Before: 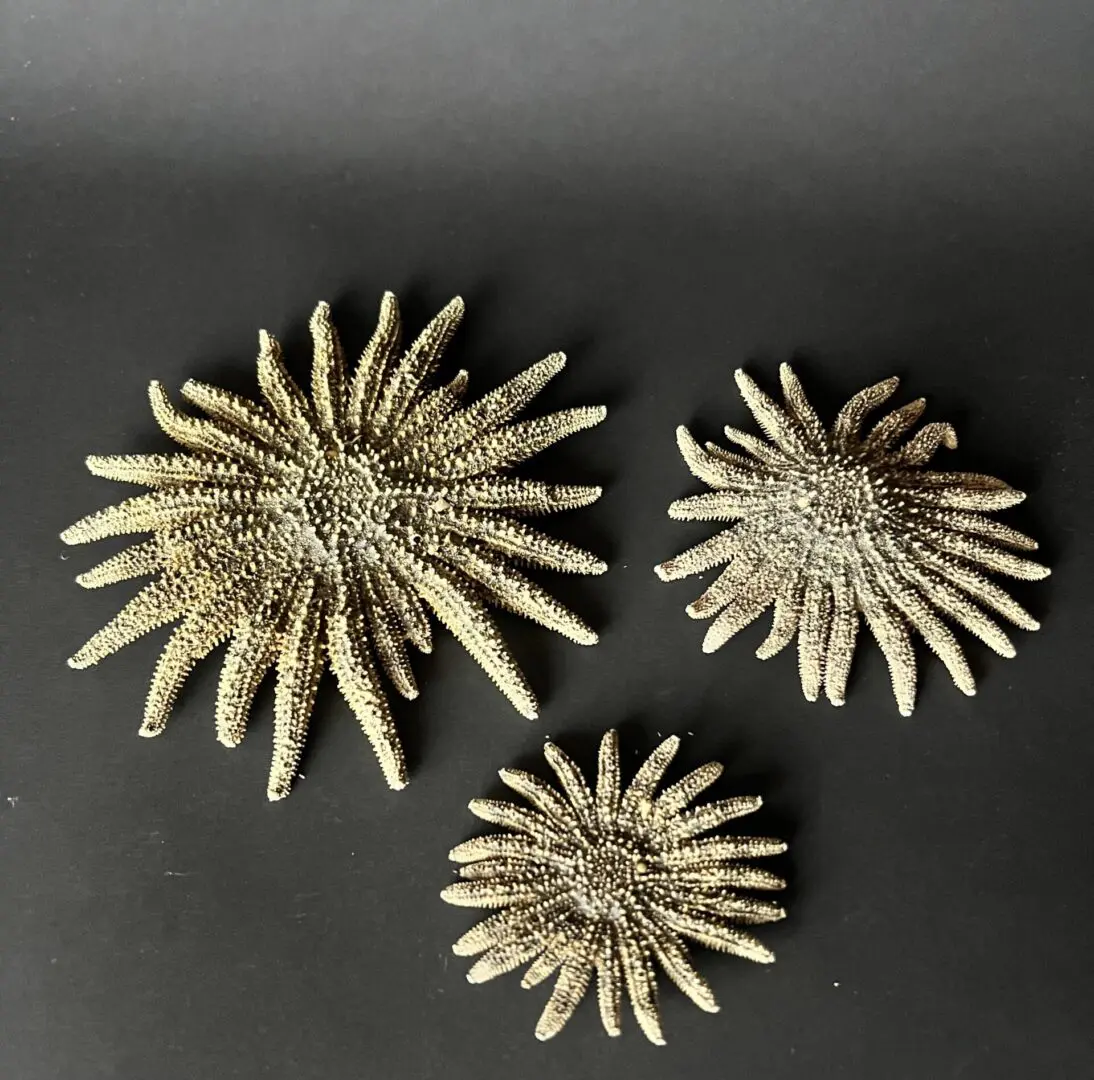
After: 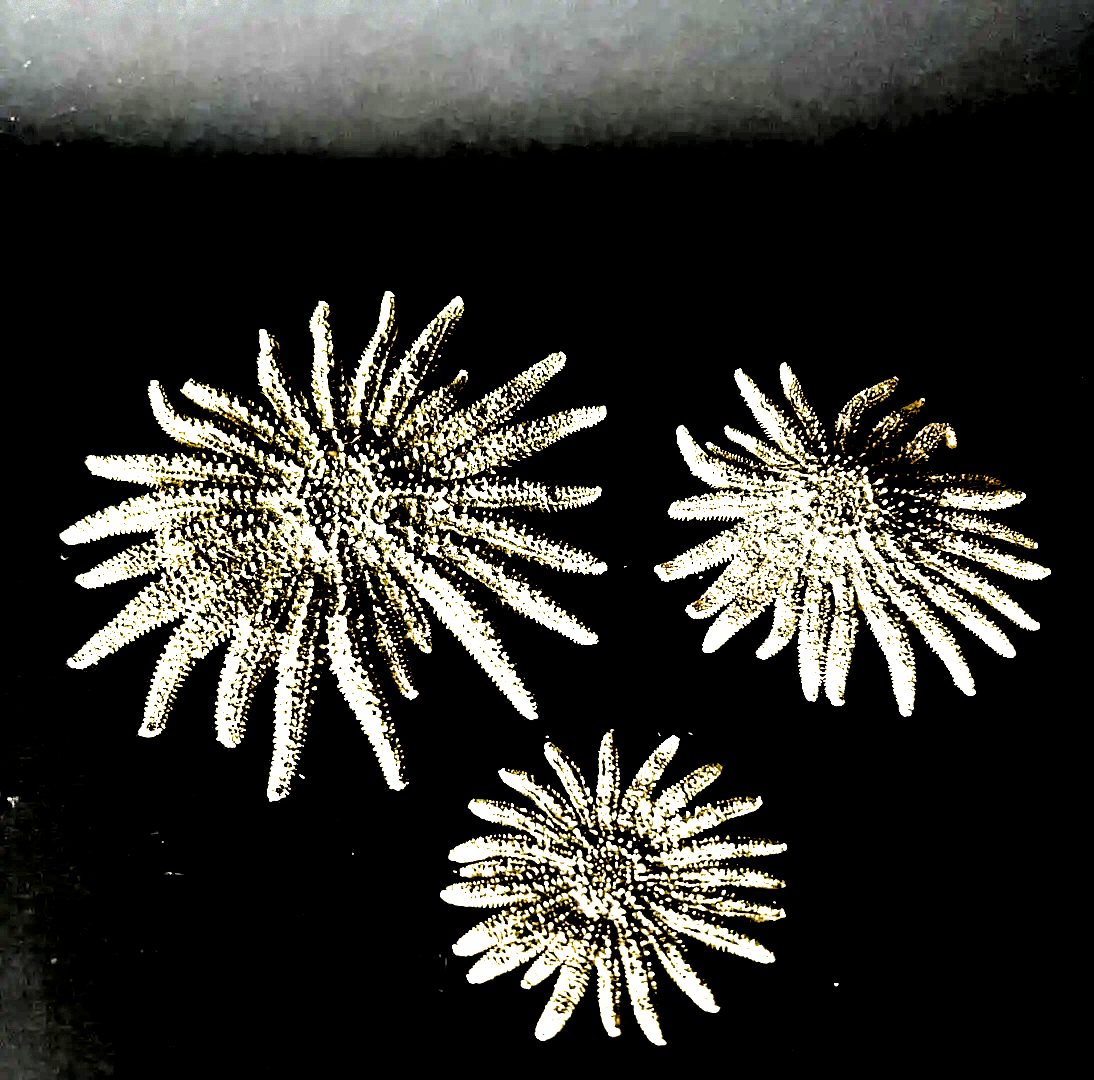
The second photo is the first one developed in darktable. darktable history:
color balance rgb: linear chroma grading › shadows -40%, linear chroma grading › highlights 40%, linear chroma grading › global chroma 45%, linear chroma grading › mid-tones -30%, perceptual saturation grading › global saturation 55%, perceptual saturation grading › highlights -50%, perceptual saturation grading › mid-tones 40%, perceptual saturation grading › shadows 30%, perceptual brilliance grading › global brilliance 20%, perceptual brilliance grading › shadows -40%, global vibrance 35%
exposure: black level correction 0.003, exposure 0.383 EV, compensate highlight preservation false
filmic rgb: black relative exposure -1 EV, white relative exposure 2.05 EV, hardness 1.52, contrast 2.25, enable highlight reconstruction true
contrast brightness saturation: contrast 0.07, brightness -0.14, saturation 0.11
